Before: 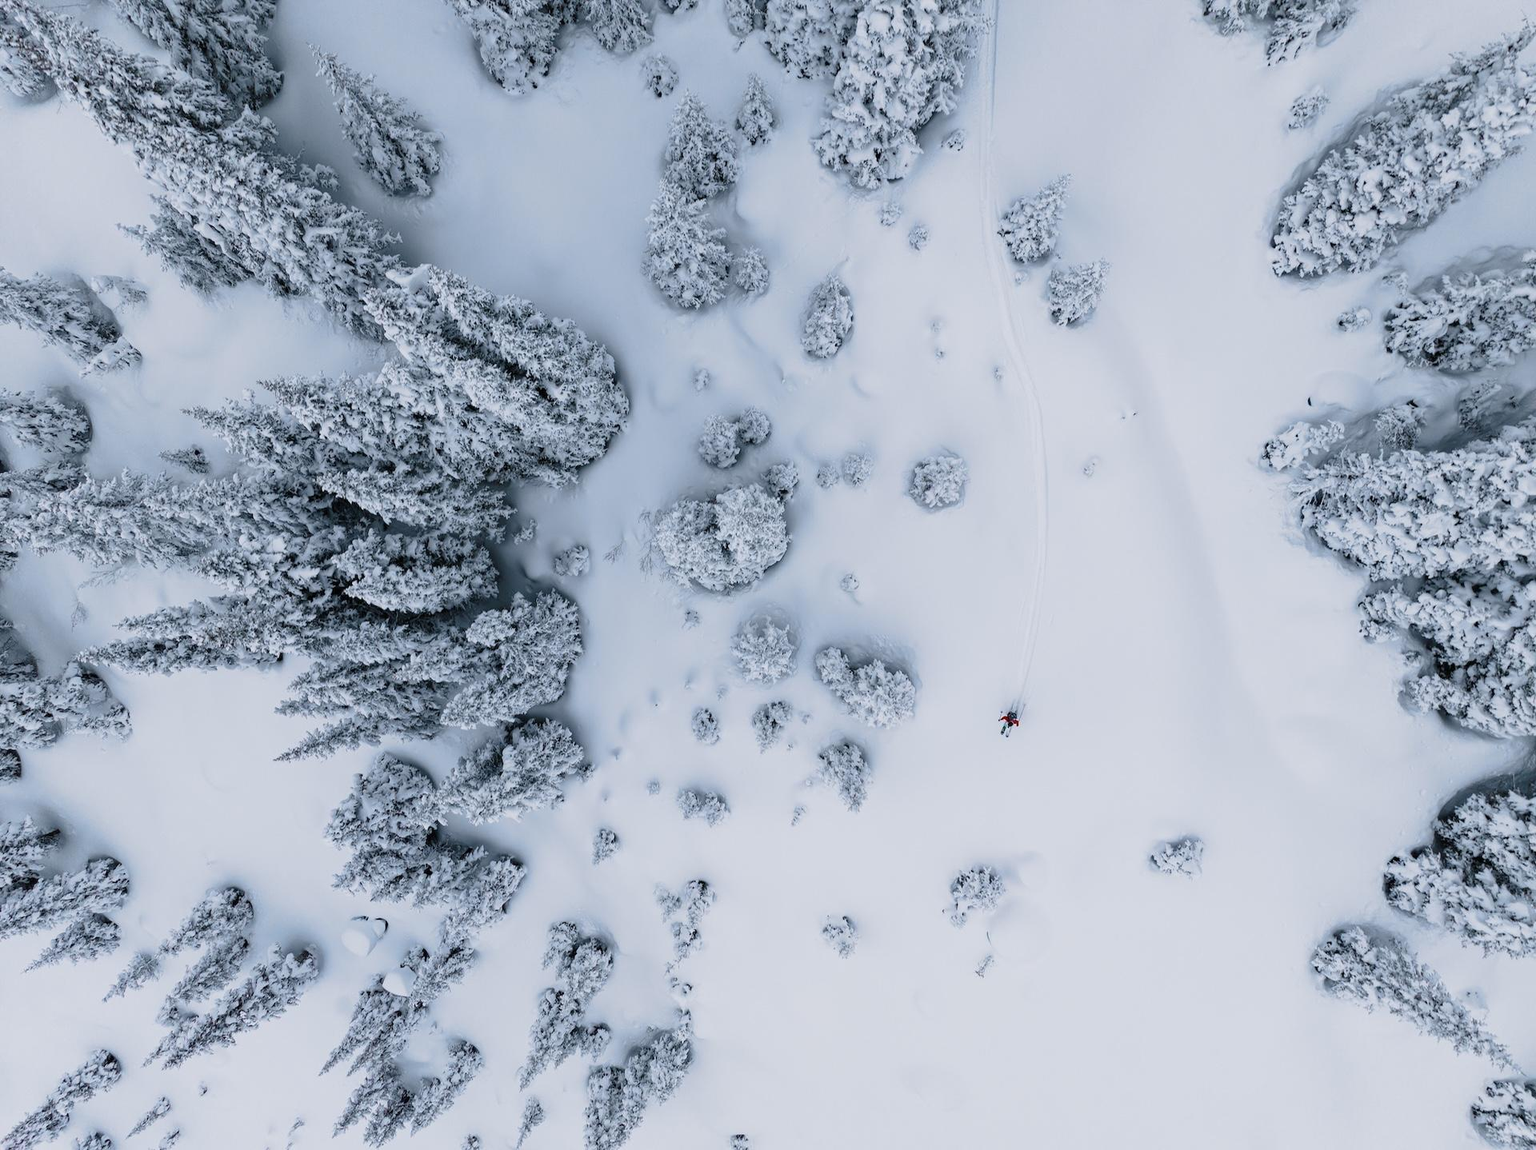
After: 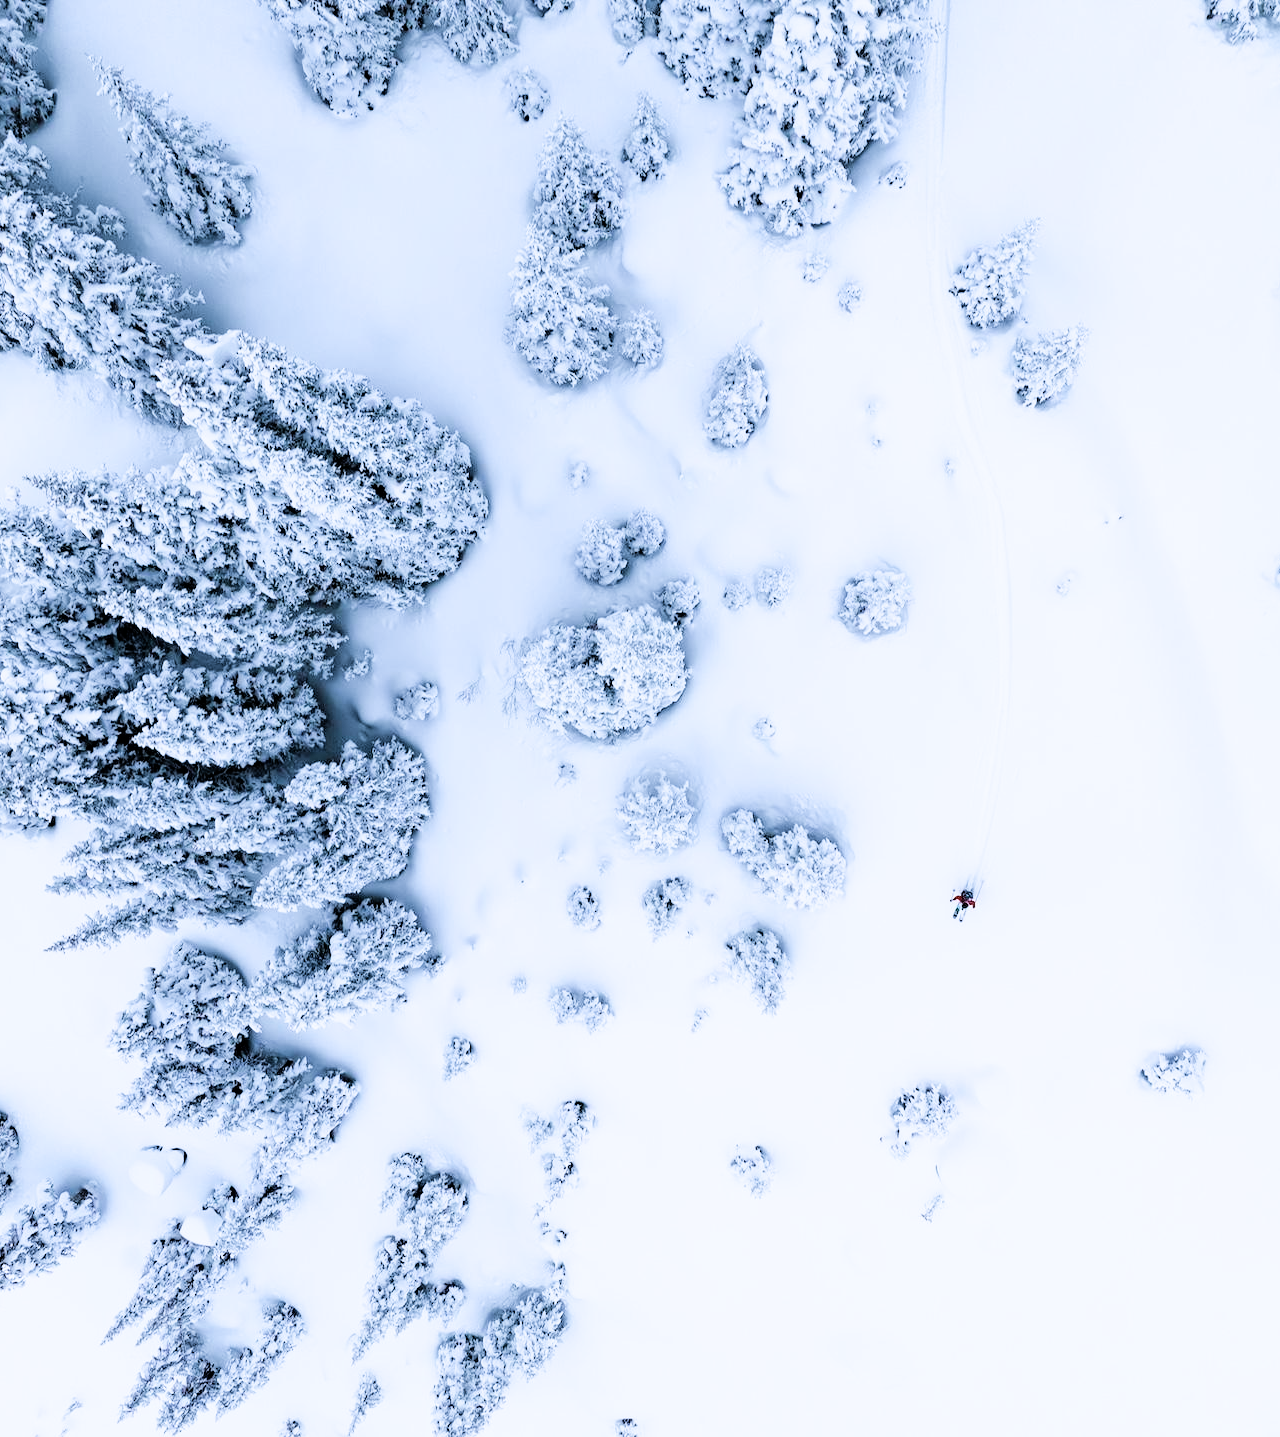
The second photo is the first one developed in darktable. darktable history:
color calibration: x 0.38, y 0.39, temperature 4086.04 K
filmic rgb: black relative exposure -5 EV, white relative exposure 3.5 EV, hardness 3.19, contrast 1.2, highlights saturation mix -50%
crop and rotate: left 15.546%, right 17.787%
exposure: black level correction 0, exposure 1.1 EV, compensate exposure bias true, compensate highlight preservation false
